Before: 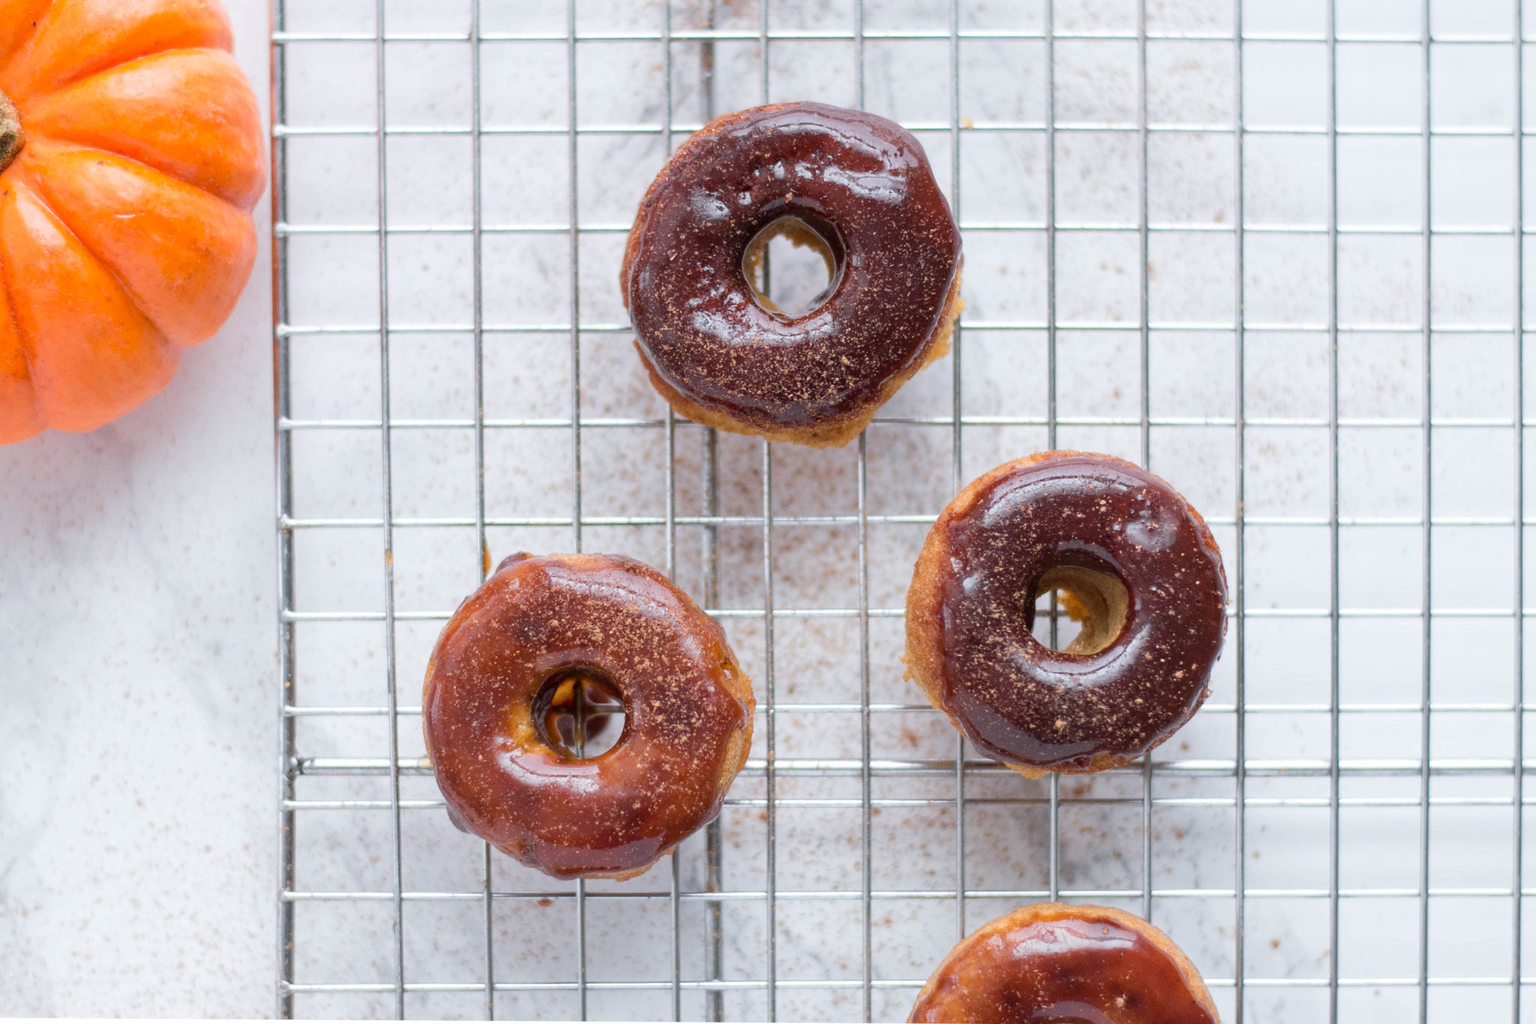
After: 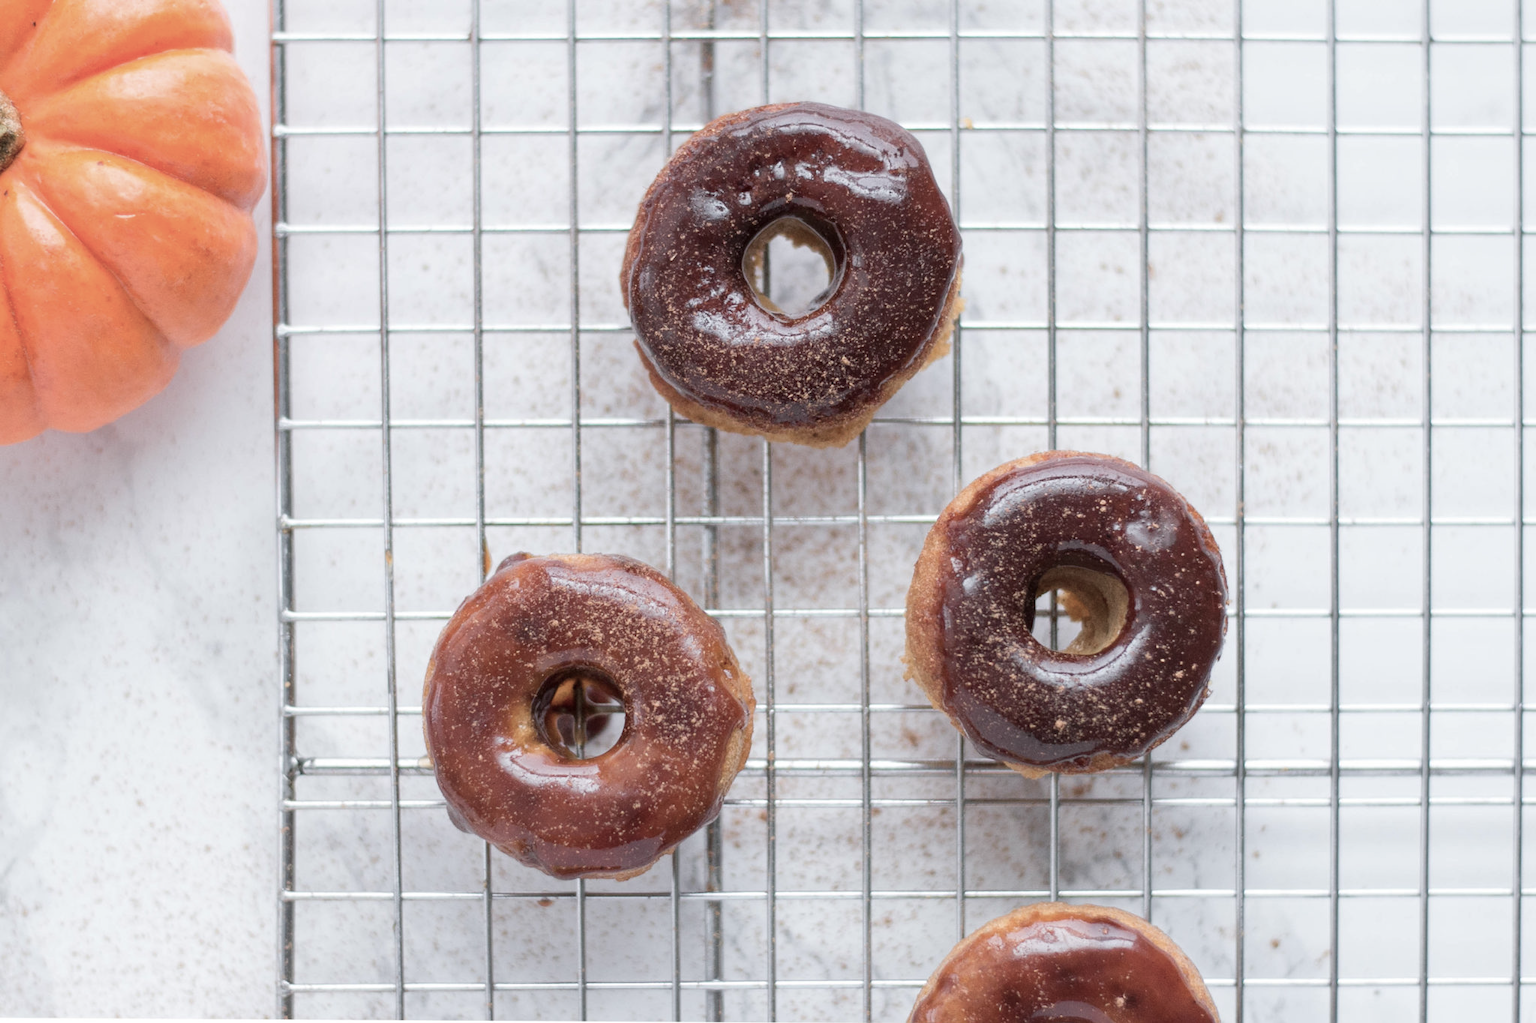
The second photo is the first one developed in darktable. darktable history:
color balance: input saturation 100.43%, contrast fulcrum 14.22%, output saturation 70.41%
tone equalizer: on, module defaults
